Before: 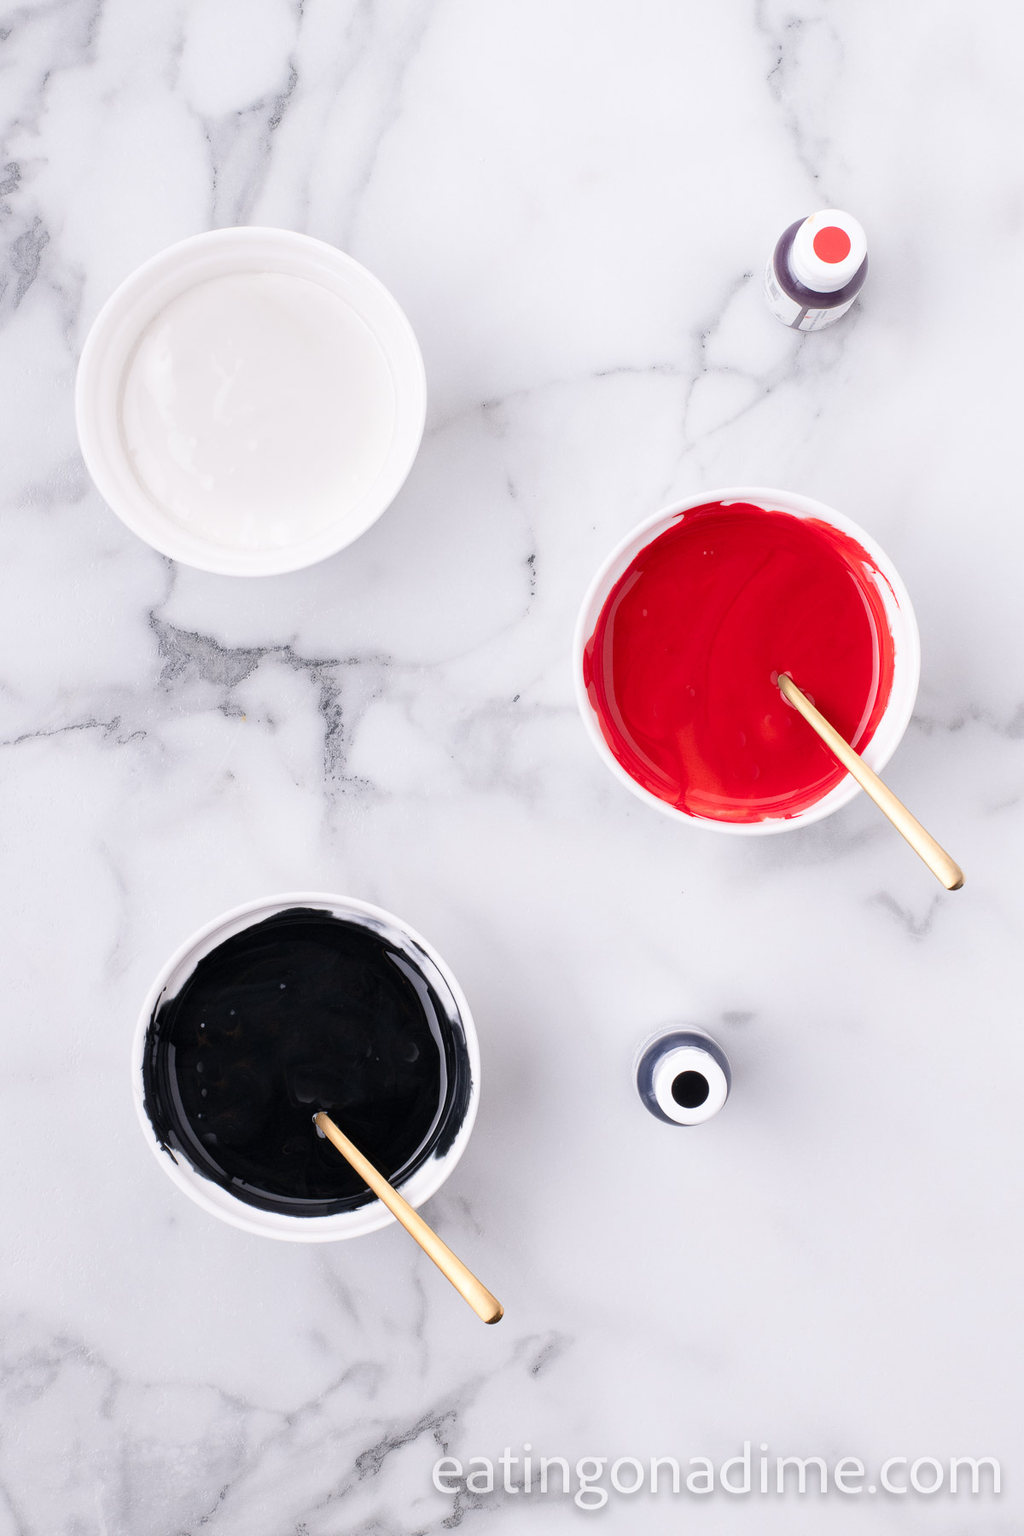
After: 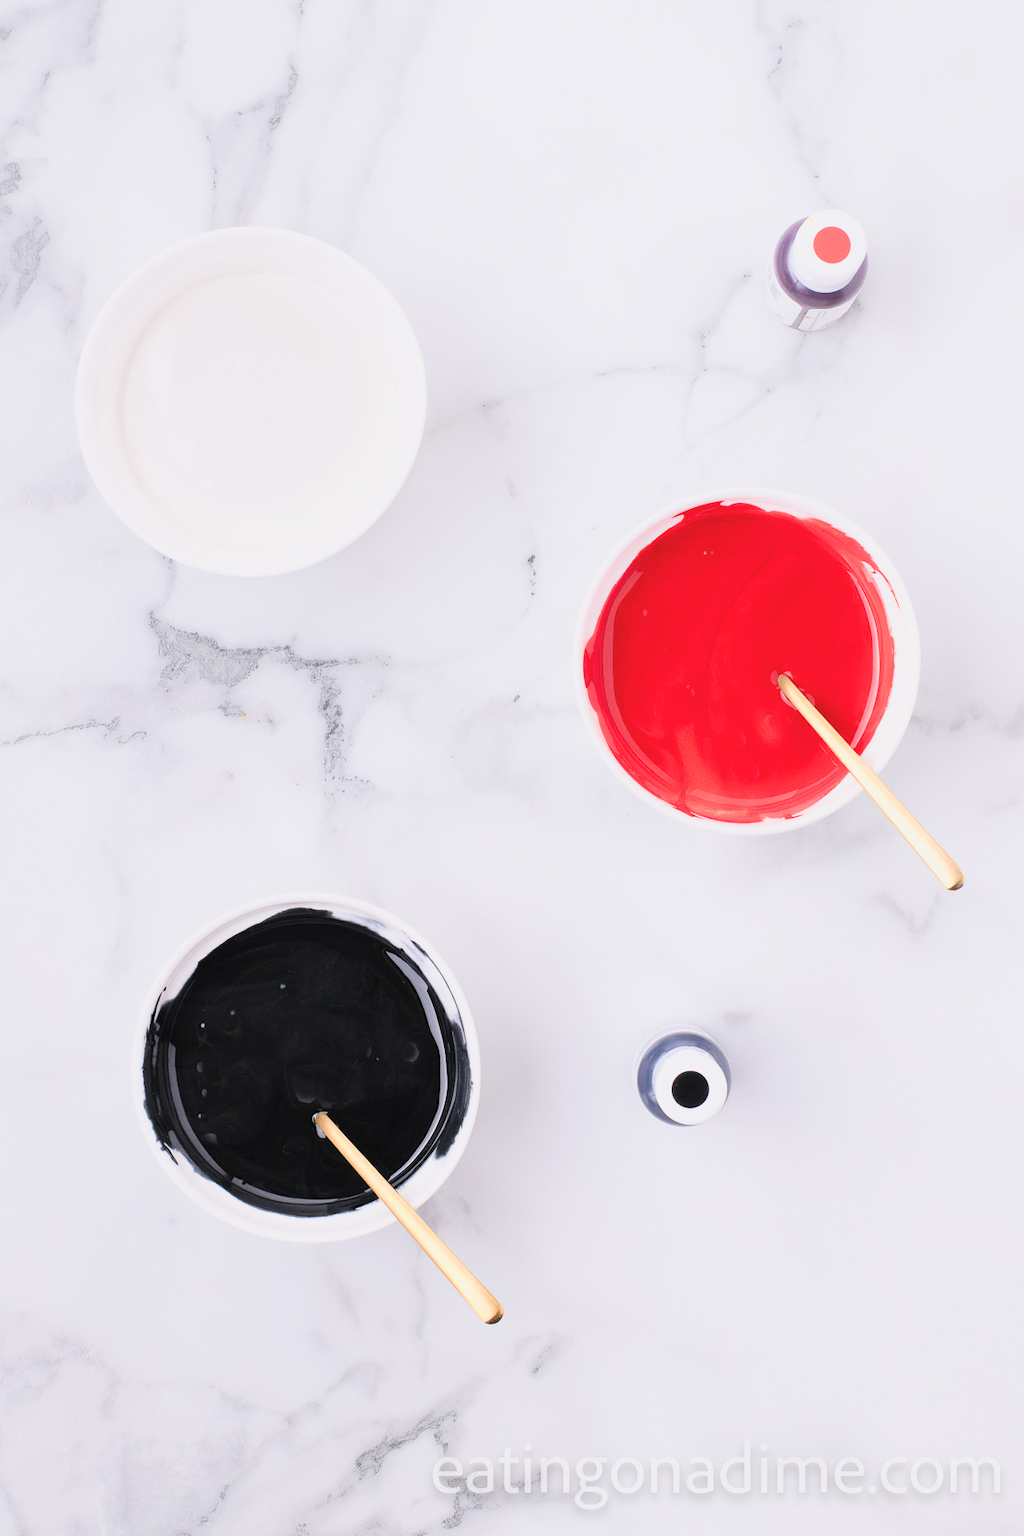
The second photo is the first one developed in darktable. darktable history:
exposure: black level correction -0.005, exposure 1 EV, compensate highlight preservation false
filmic rgb: black relative exposure -7.65 EV, white relative exposure 4.56 EV, hardness 3.61, contrast 1.06, color science v6 (2022)
